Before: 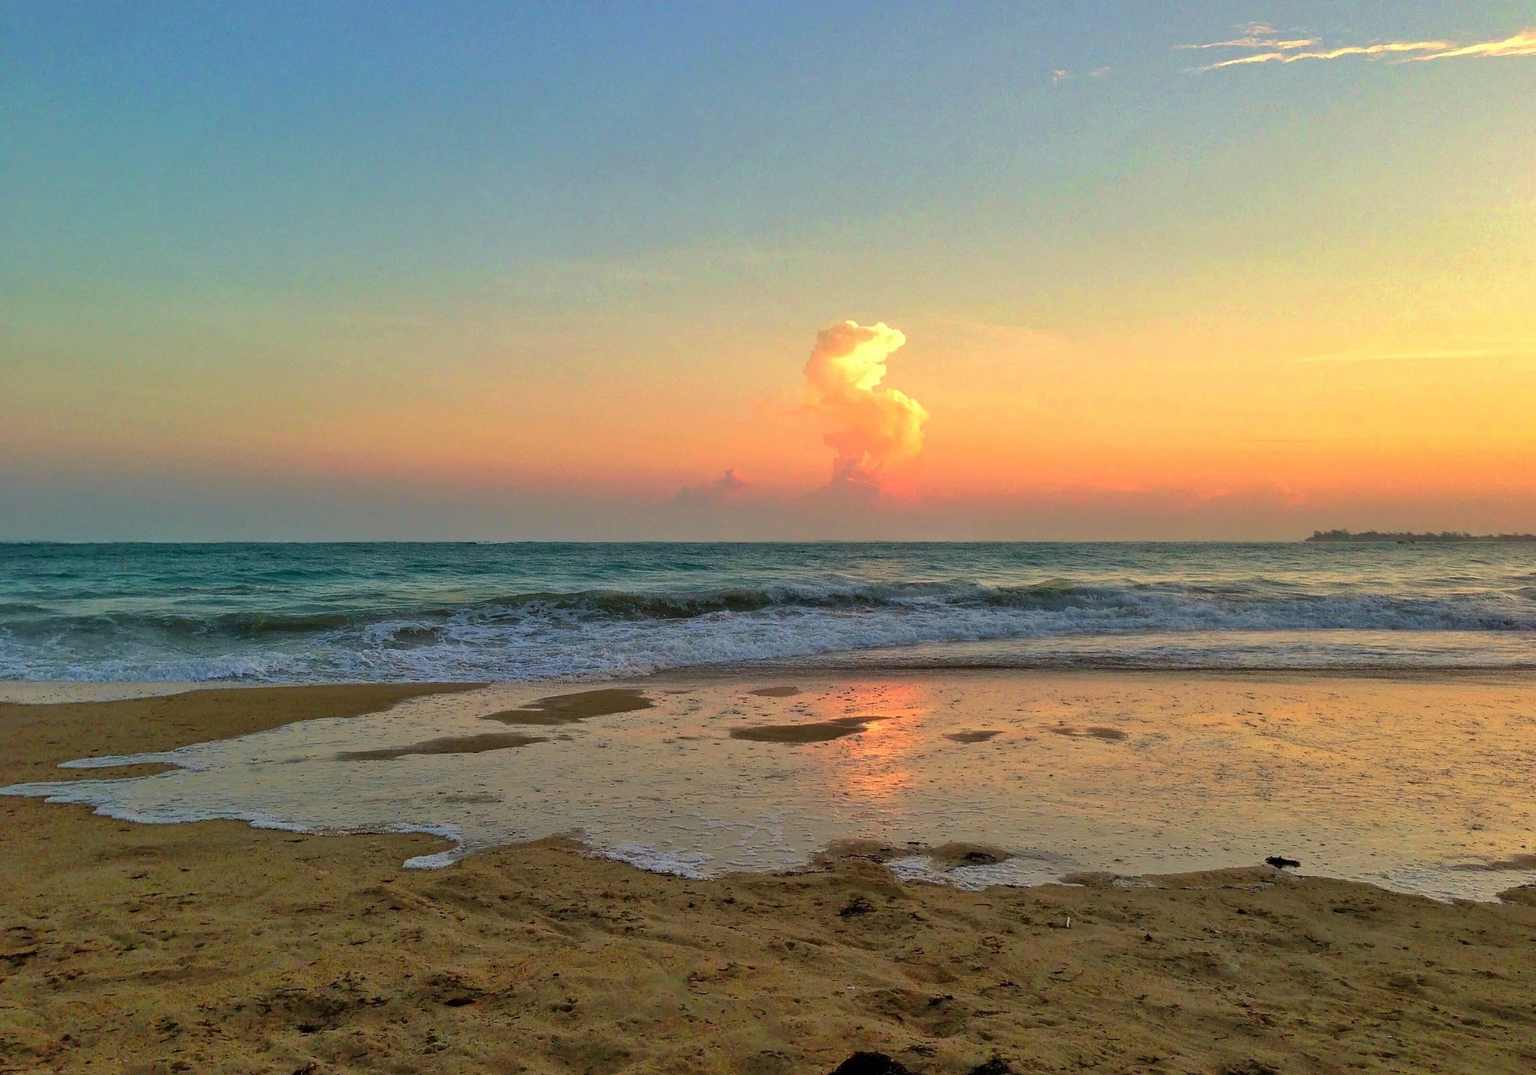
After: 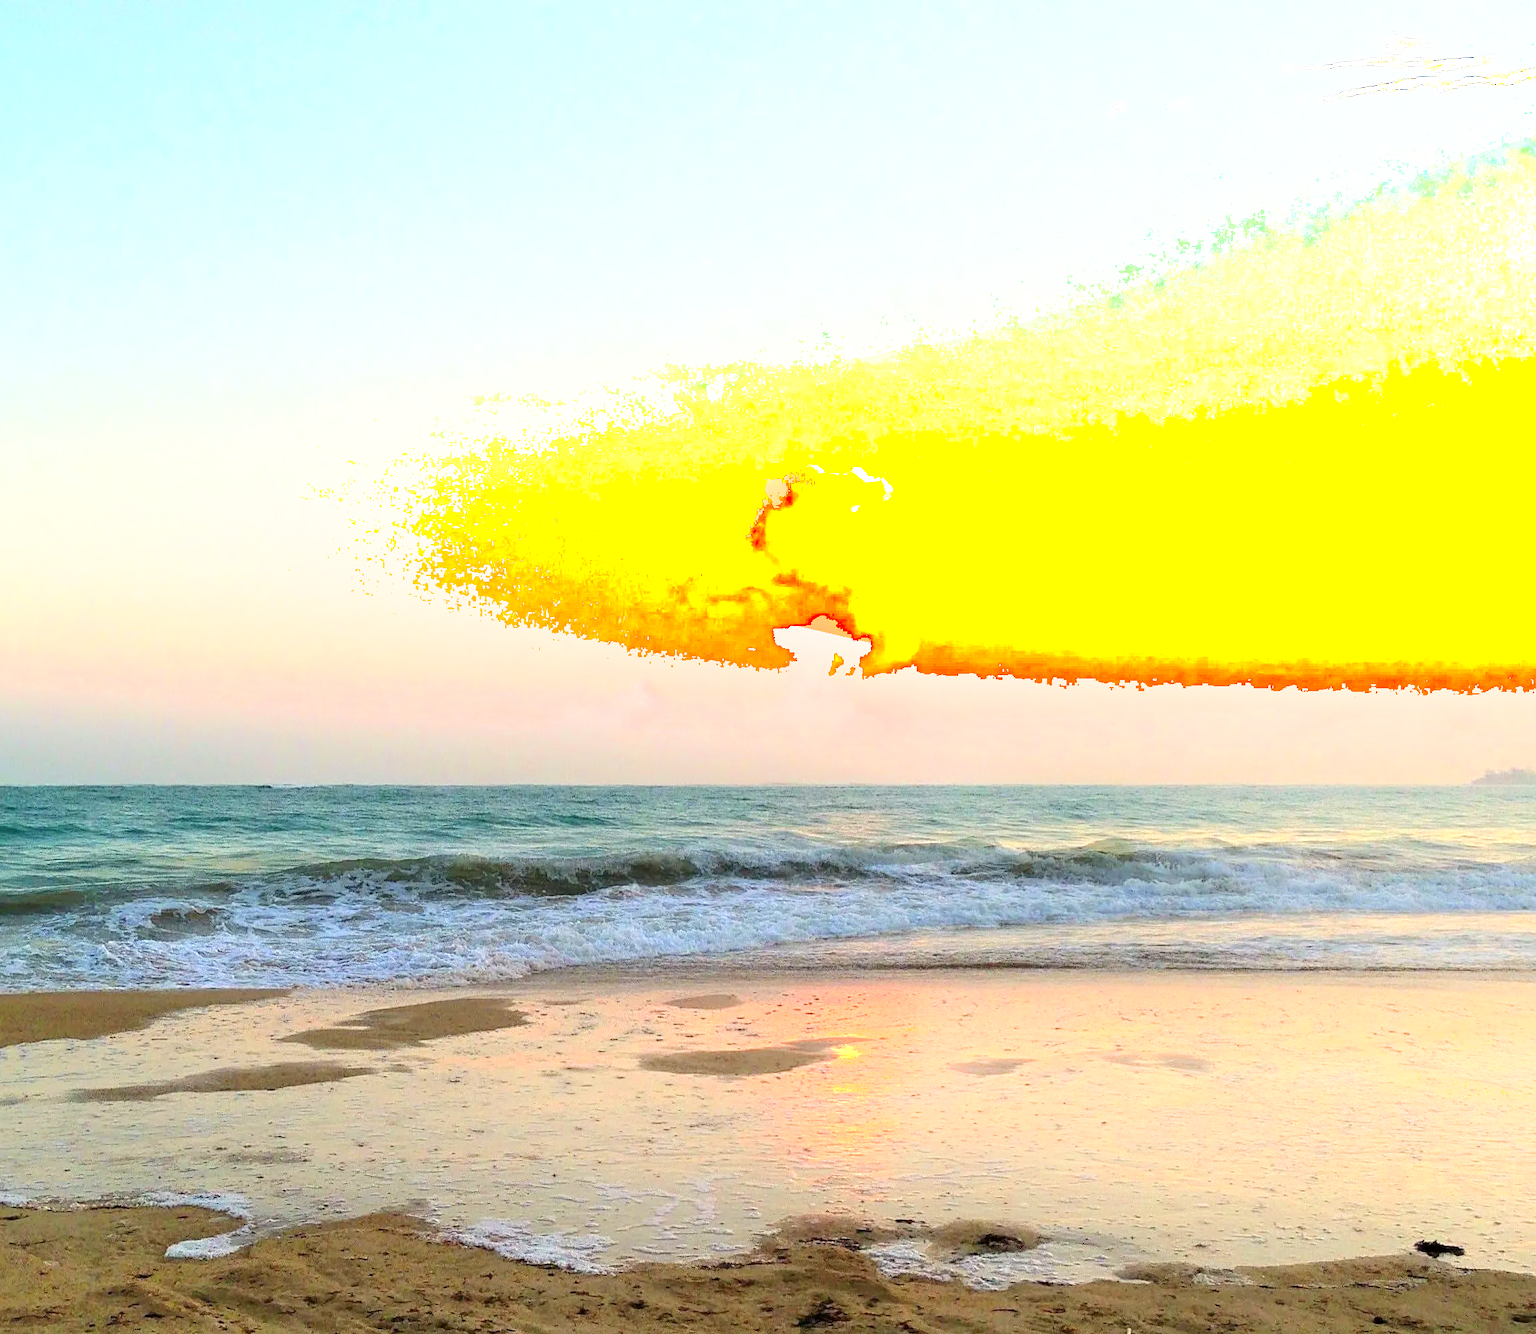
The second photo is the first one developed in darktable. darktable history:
color zones: curves: ch0 [(0.068, 0.464) (0.25, 0.5) (0.48, 0.508) (0.75, 0.536) (0.886, 0.476) (0.967, 0.456)]; ch1 [(0.066, 0.456) (0.25, 0.5) (0.616, 0.508) (0.746, 0.56) (0.934, 0.444)]
shadows and highlights: shadows -53.46, highlights 86.63, soften with gaussian
exposure: black level correction 0.001, exposure 1.131 EV, compensate highlight preservation false
crop: left 18.813%, right 12.121%, bottom 14.301%
